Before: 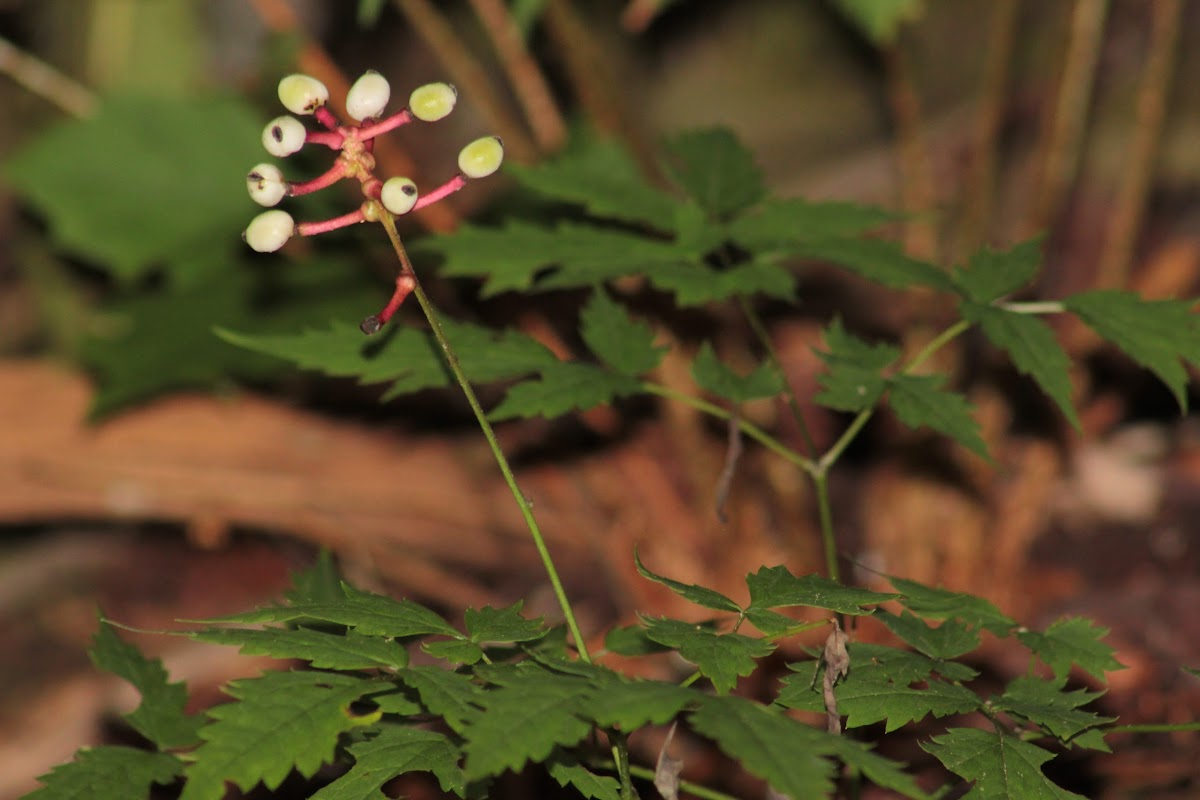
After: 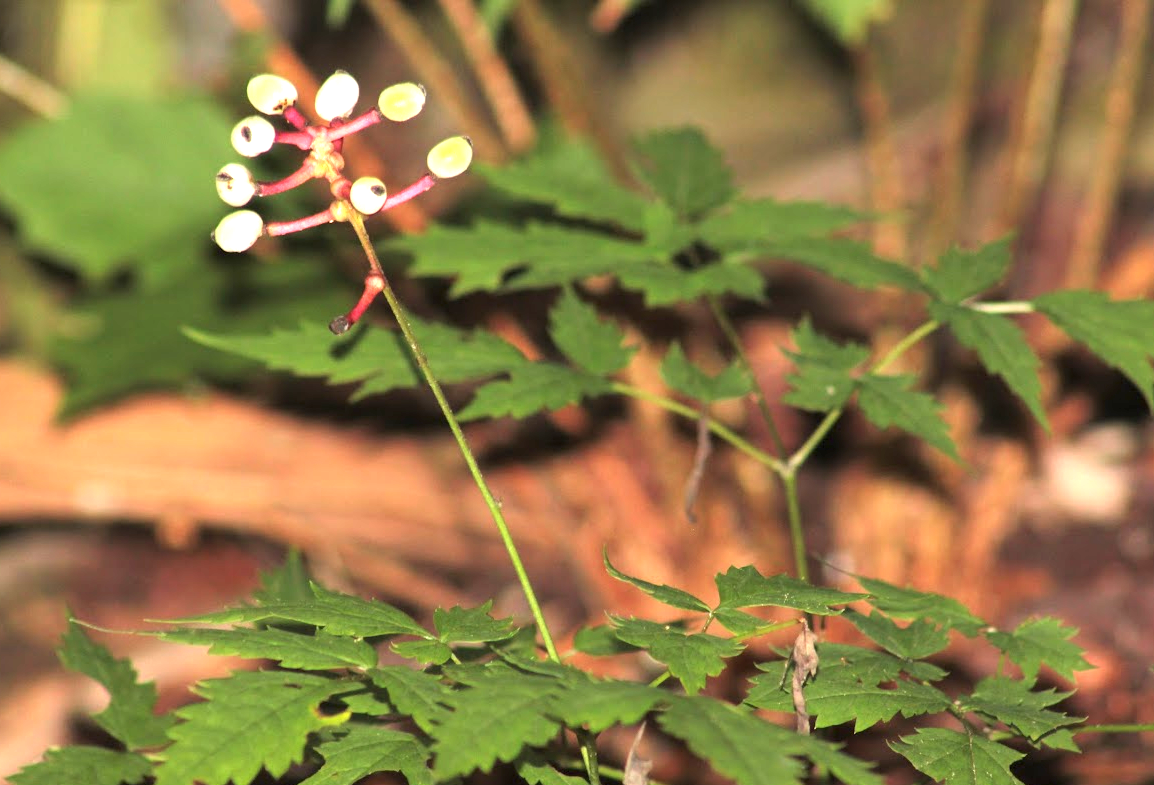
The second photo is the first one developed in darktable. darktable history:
exposure: black level correction 0, exposure 1.511 EV, compensate exposure bias true, compensate highlight preservation false
crop and rotate: left 2.593%, right 1.23%, bottom 1.817%
